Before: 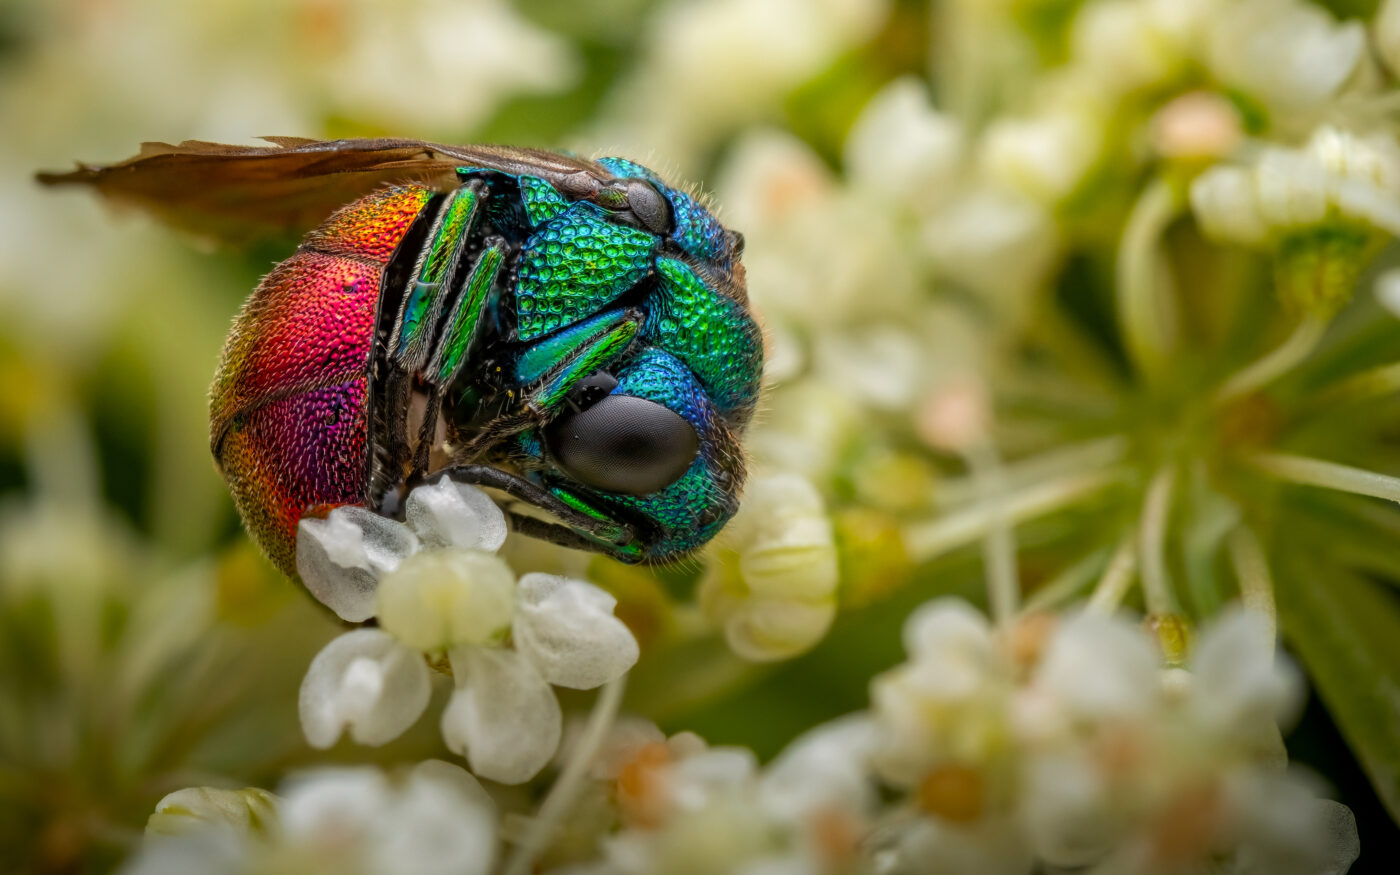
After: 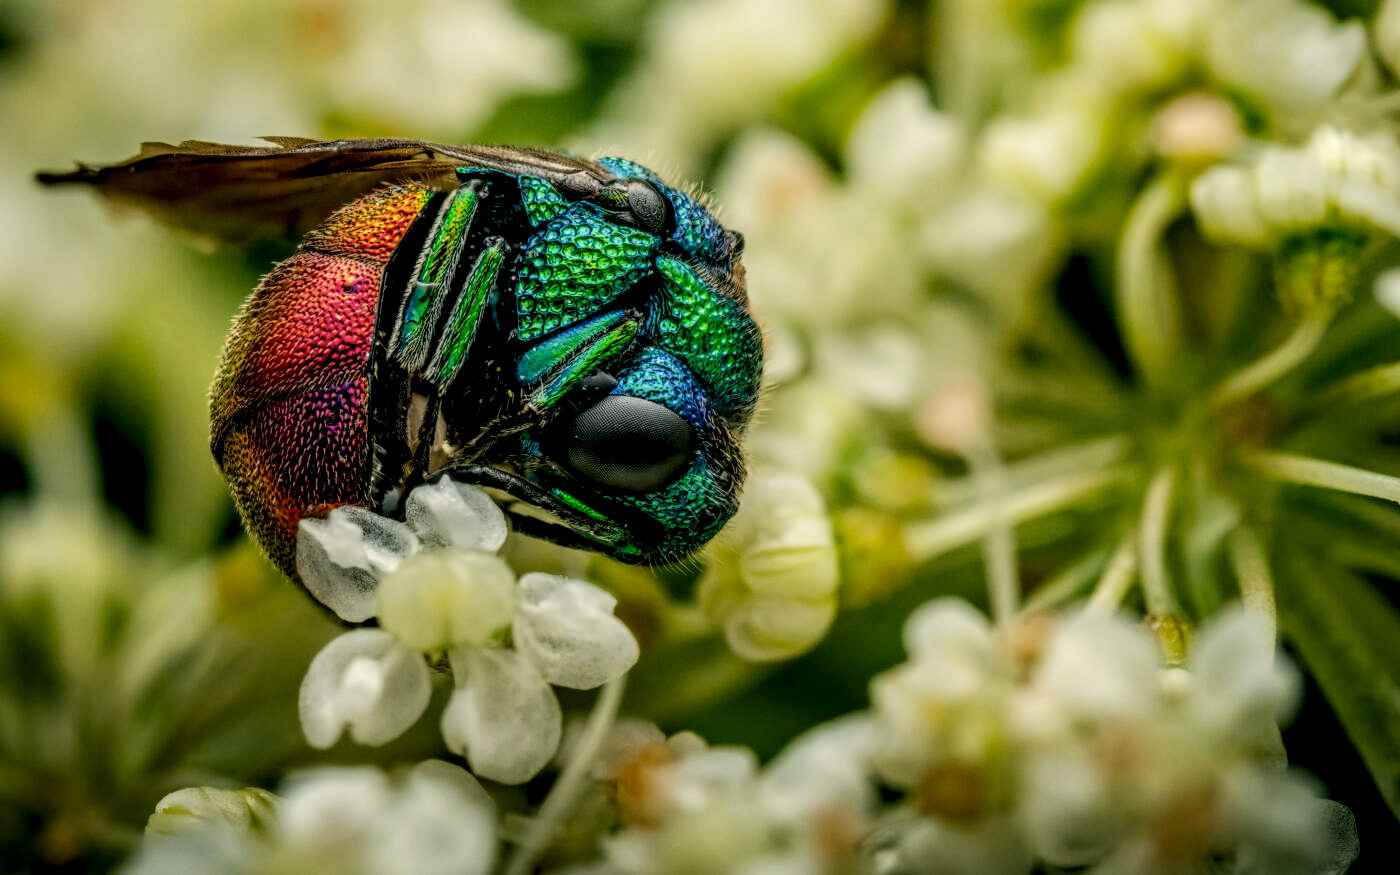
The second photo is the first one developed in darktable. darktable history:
white balance: emerald 1
filmic rgb: black relative exposure -7.65 EV, white relative exposure 4.56 EV, hardness 3.61
local contrast: highlights 19%, detail 186%
color correction: highlights a* -0.482, highlights b* 9.48, shadows a* -9.48, shadows b* 0.803
